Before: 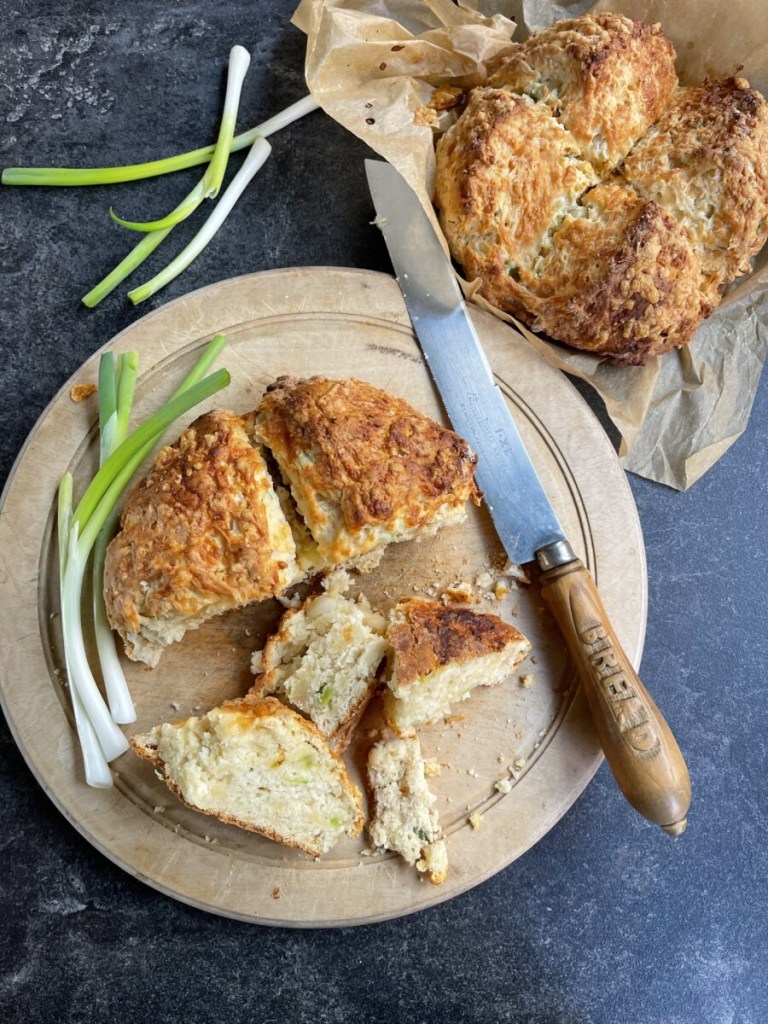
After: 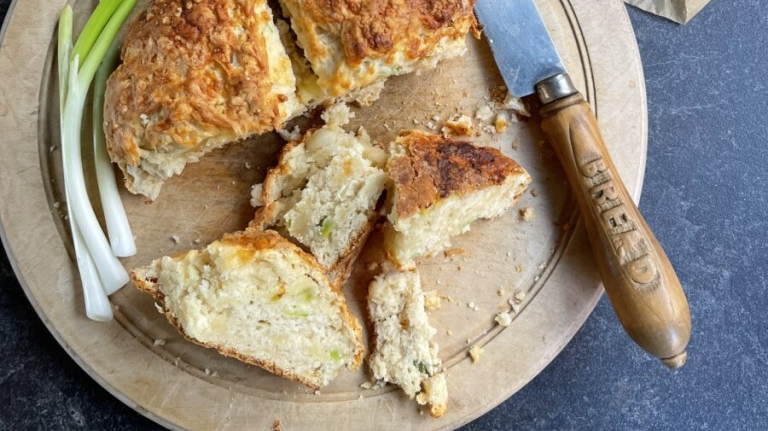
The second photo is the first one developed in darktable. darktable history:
crop: top 45.647%, bottom 12.249%
